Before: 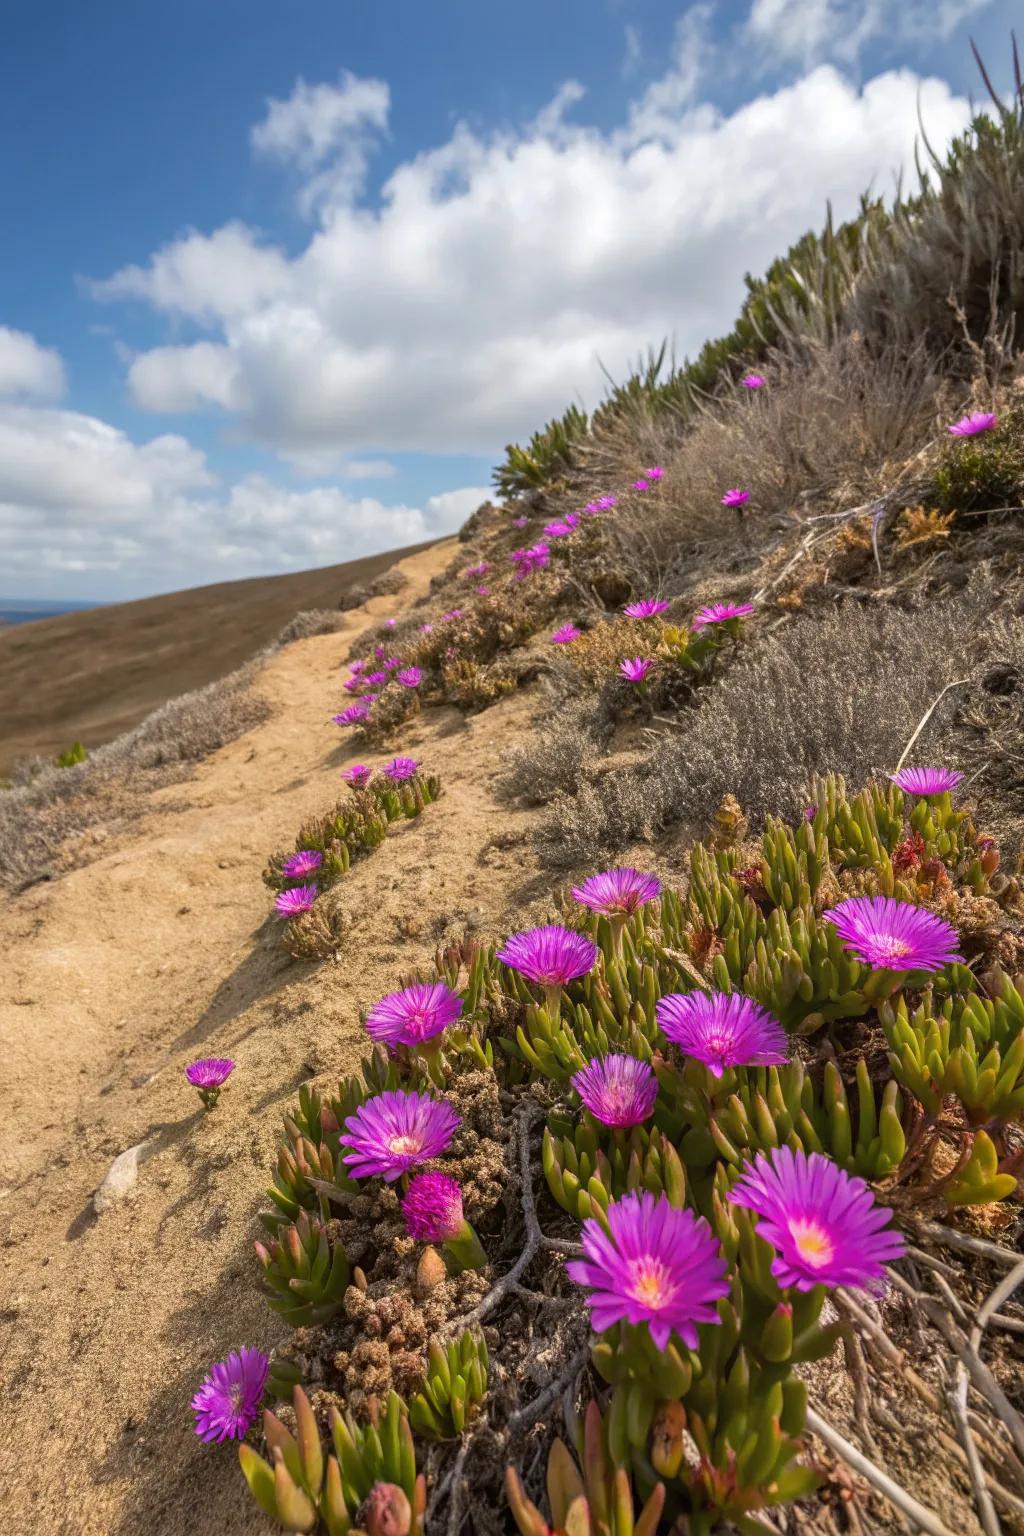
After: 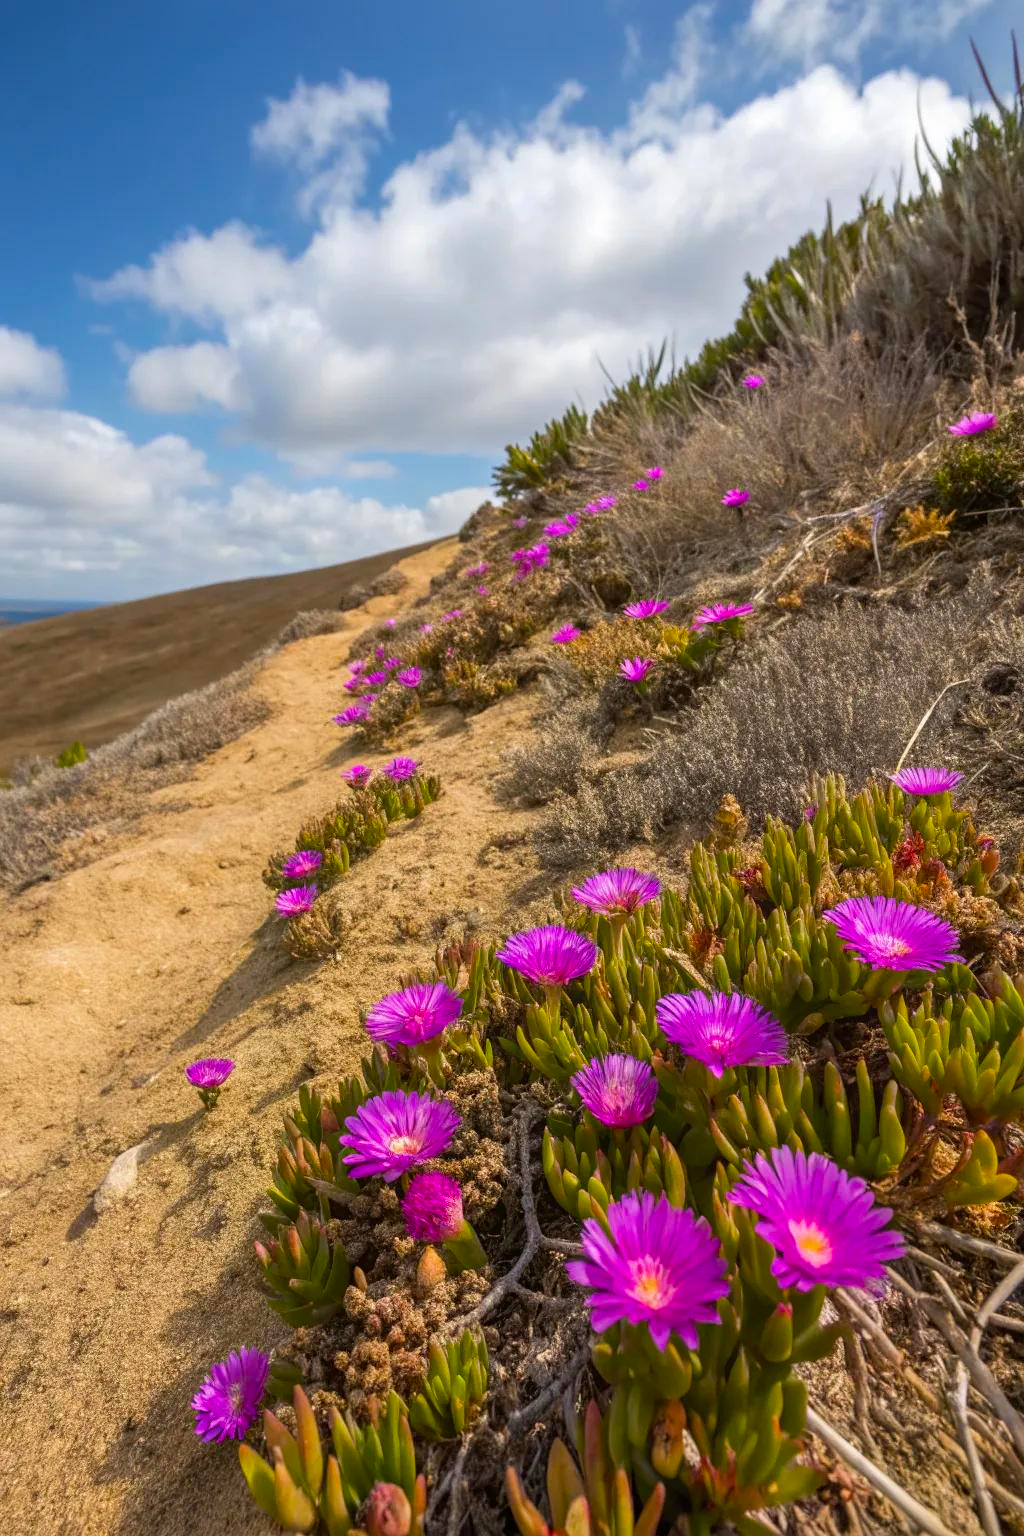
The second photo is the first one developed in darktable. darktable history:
color balance rgb: perceptual saturation grading › global saturation 25.112%
